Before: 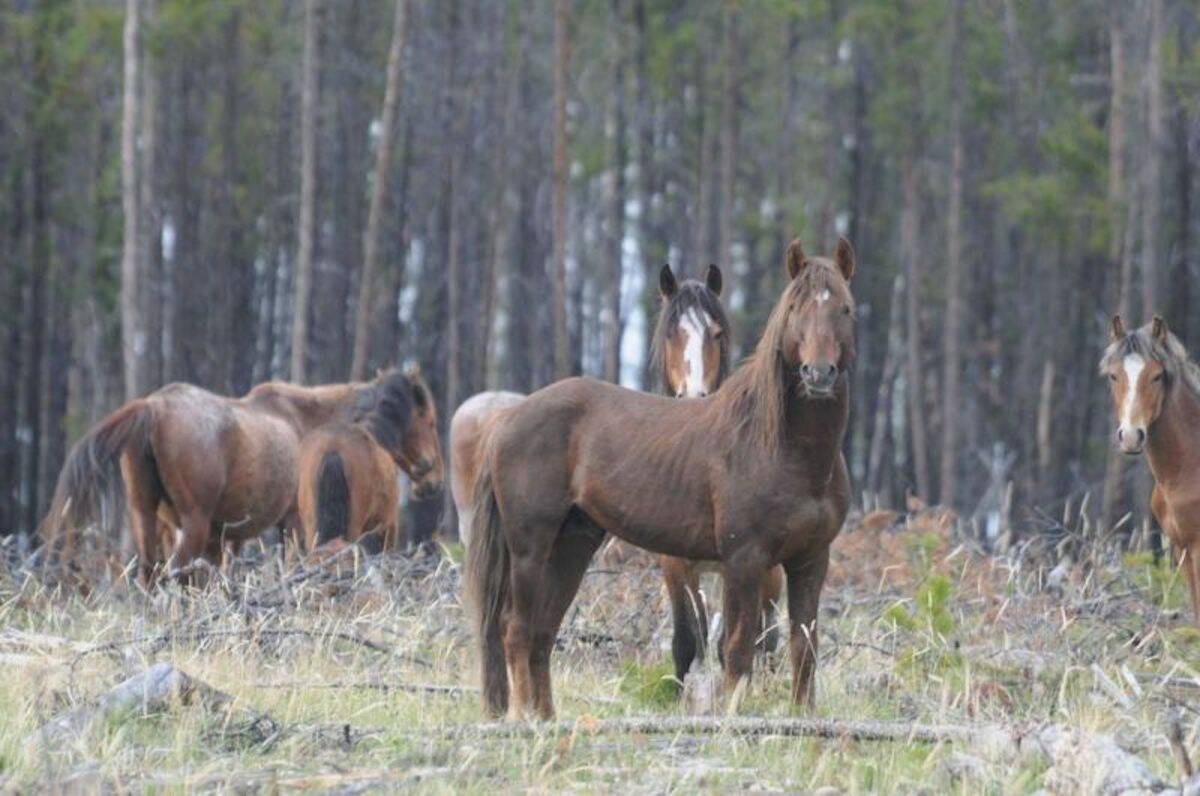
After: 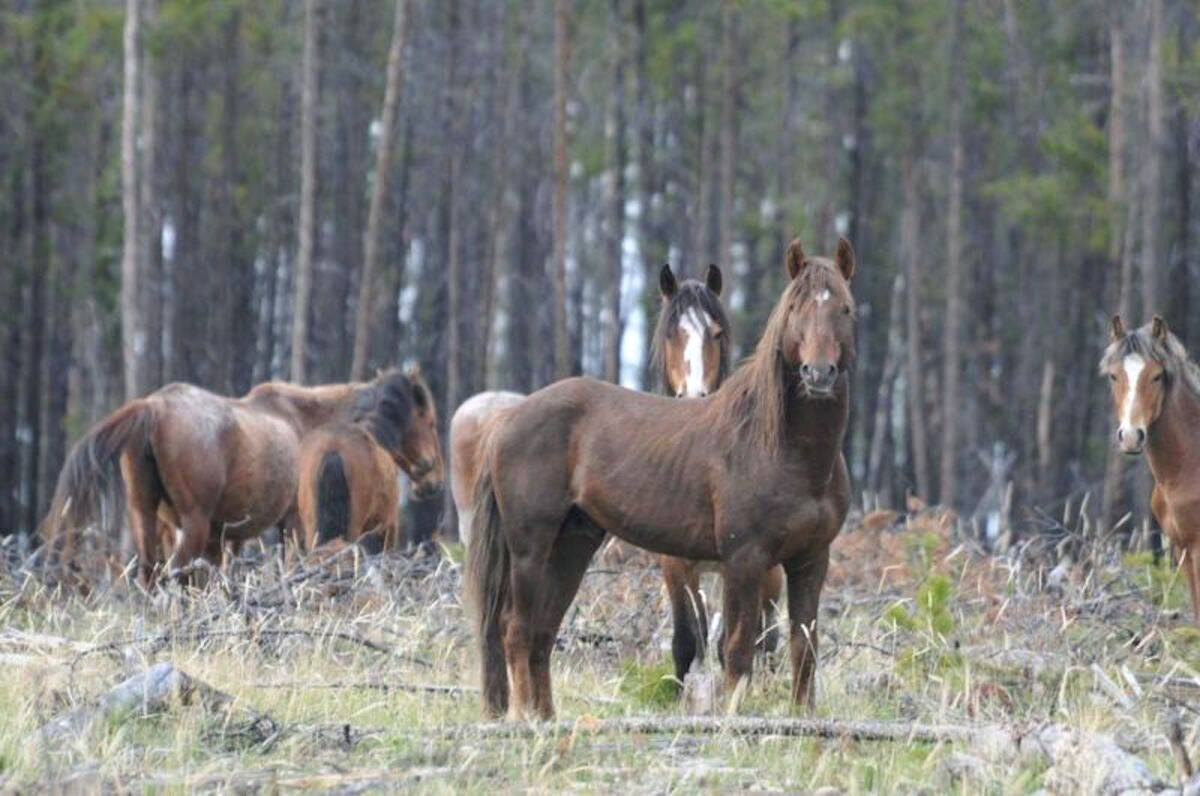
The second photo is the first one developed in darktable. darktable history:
contrast equalizer: y [[0.6 ×6], [0.55 ×6], [0 ×6], [0 ×6], [0 ×6]], mix 0.353
